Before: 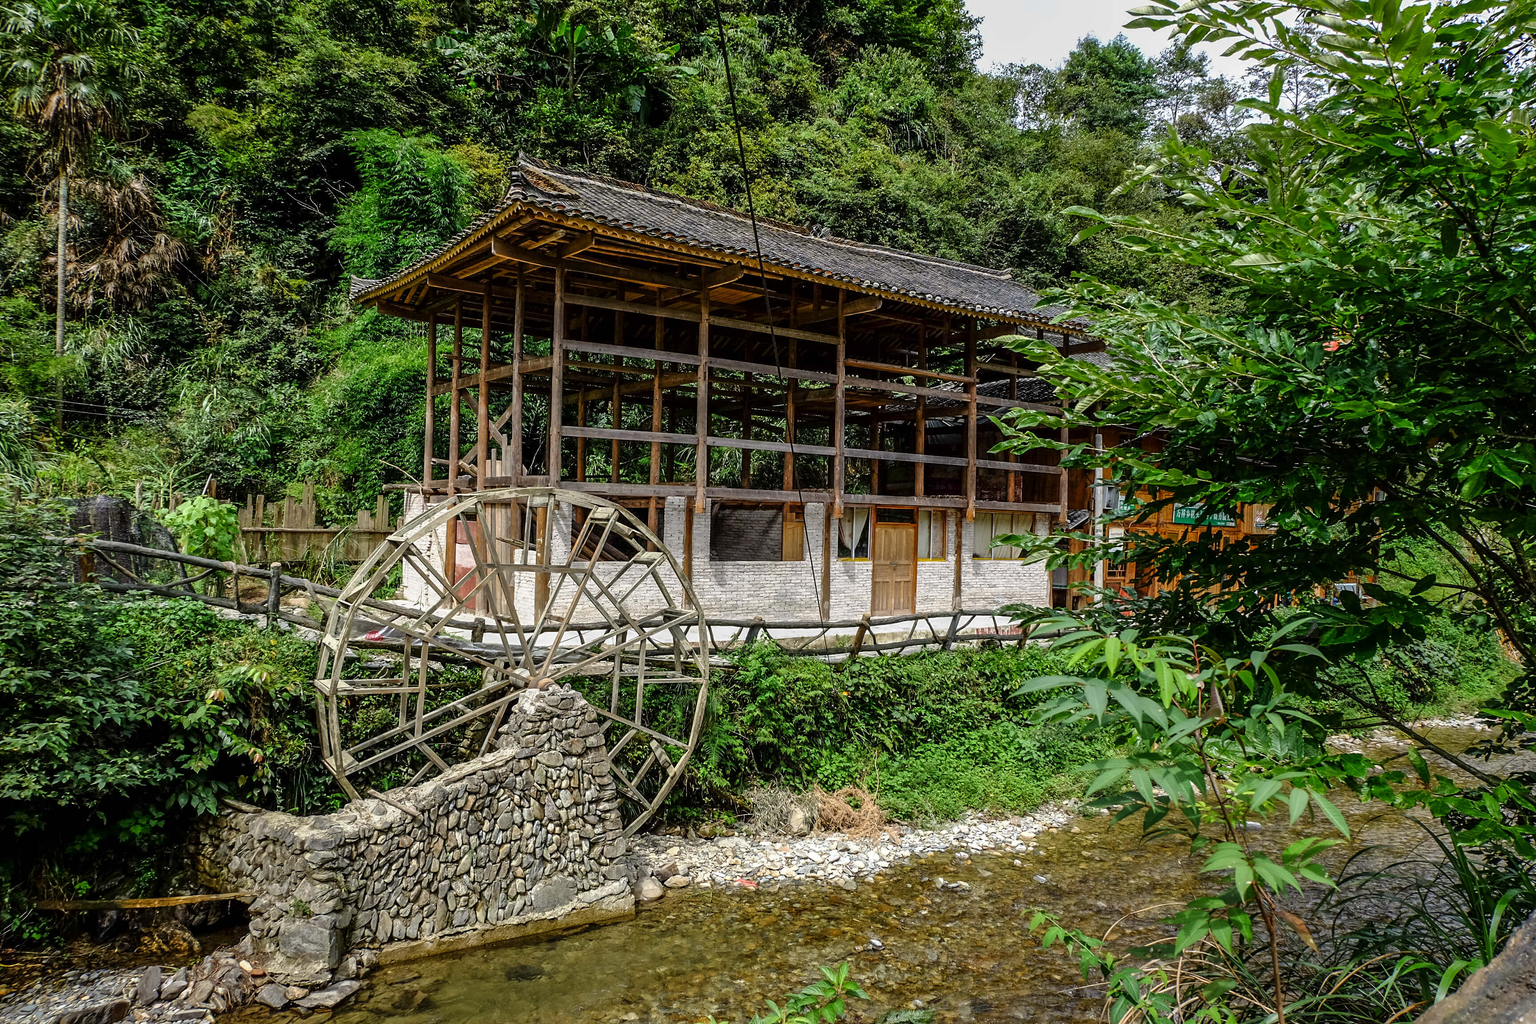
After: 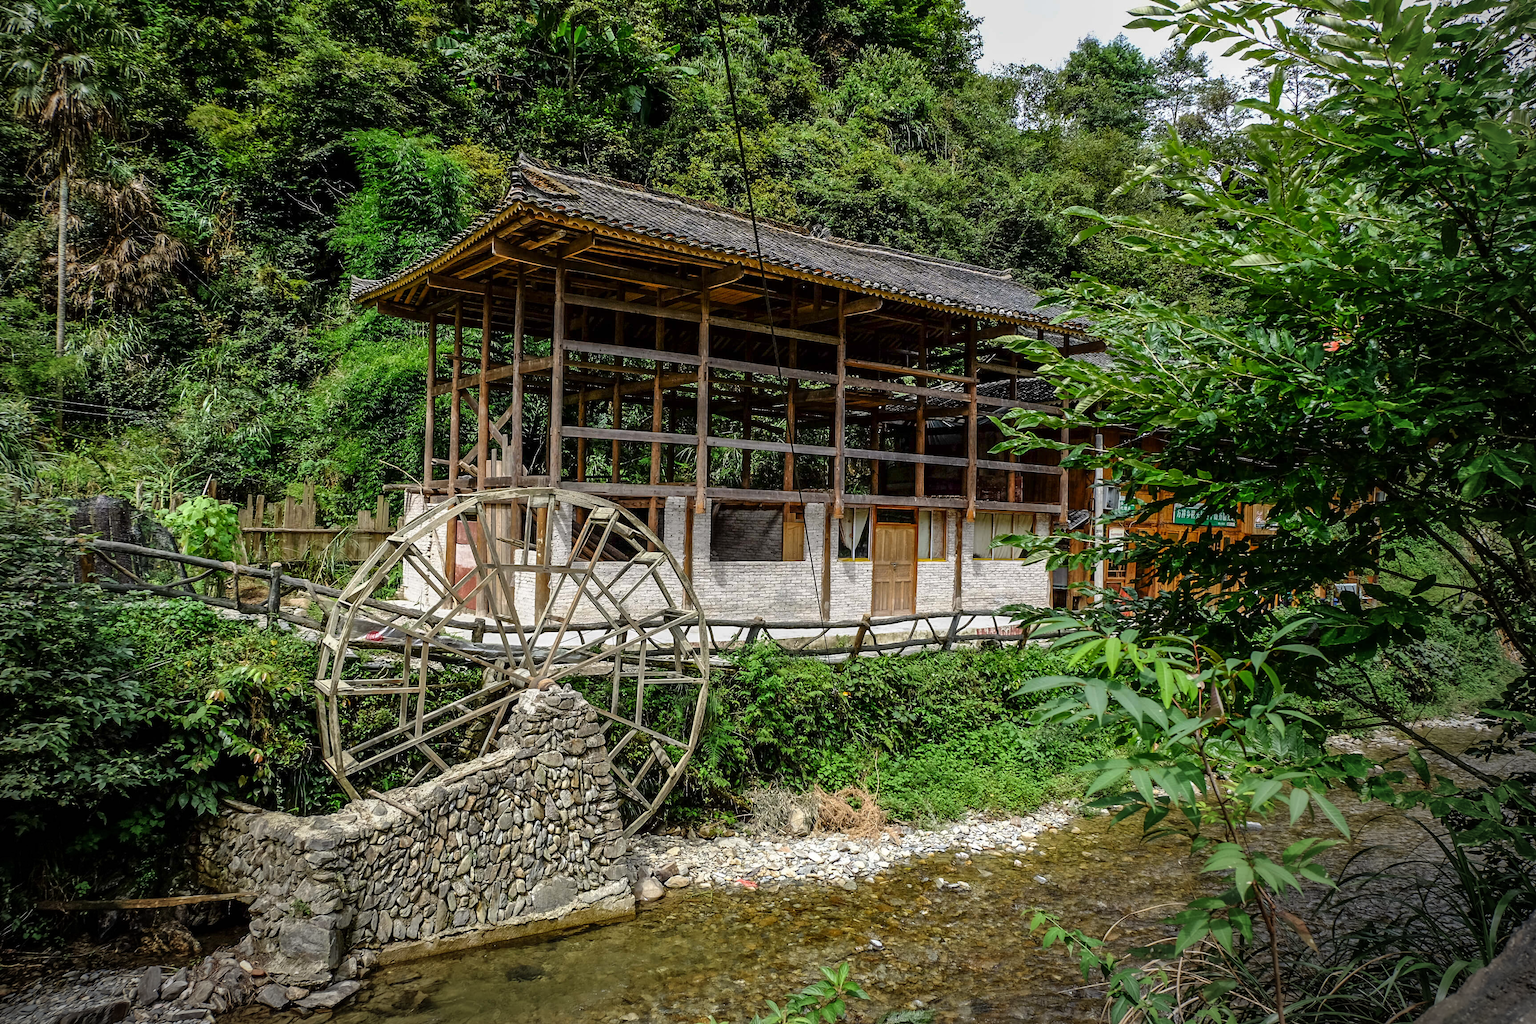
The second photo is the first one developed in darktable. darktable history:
vignetting: brightness -0.674, center (-0.051, -0.353)
